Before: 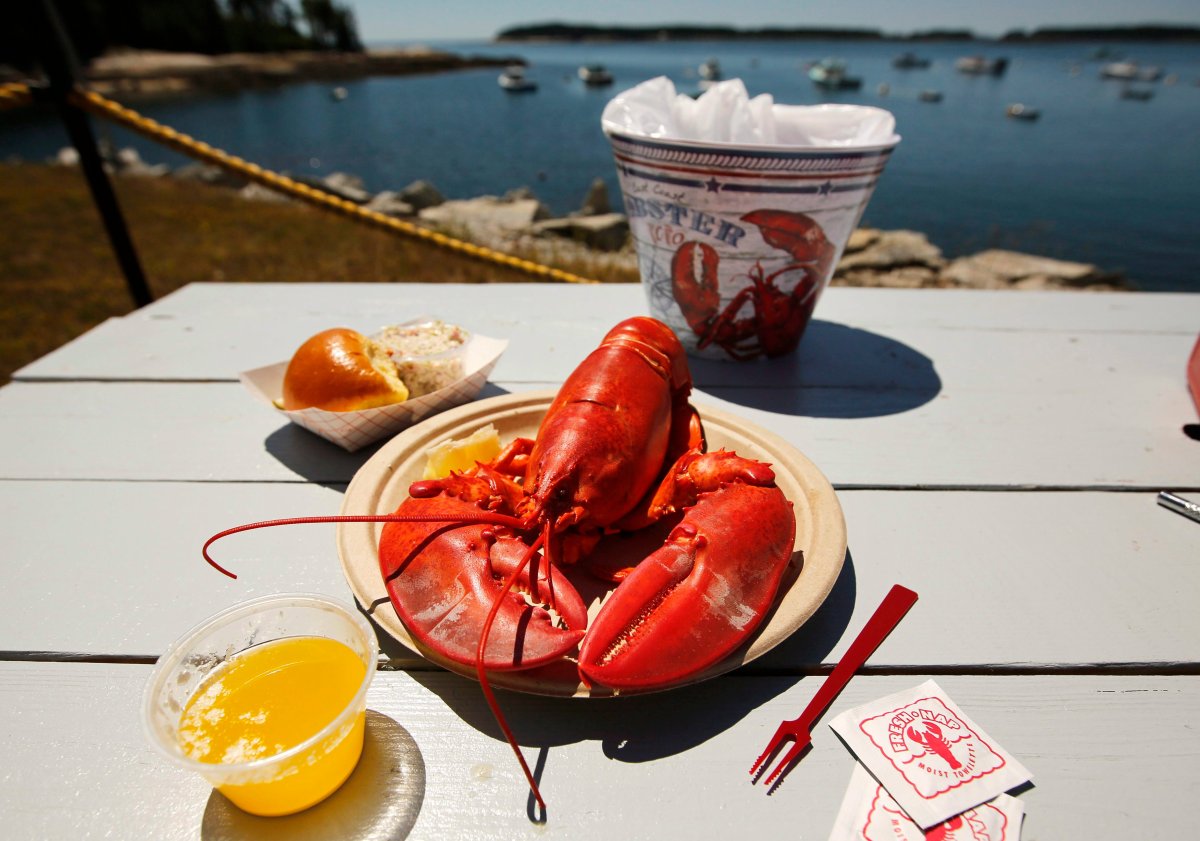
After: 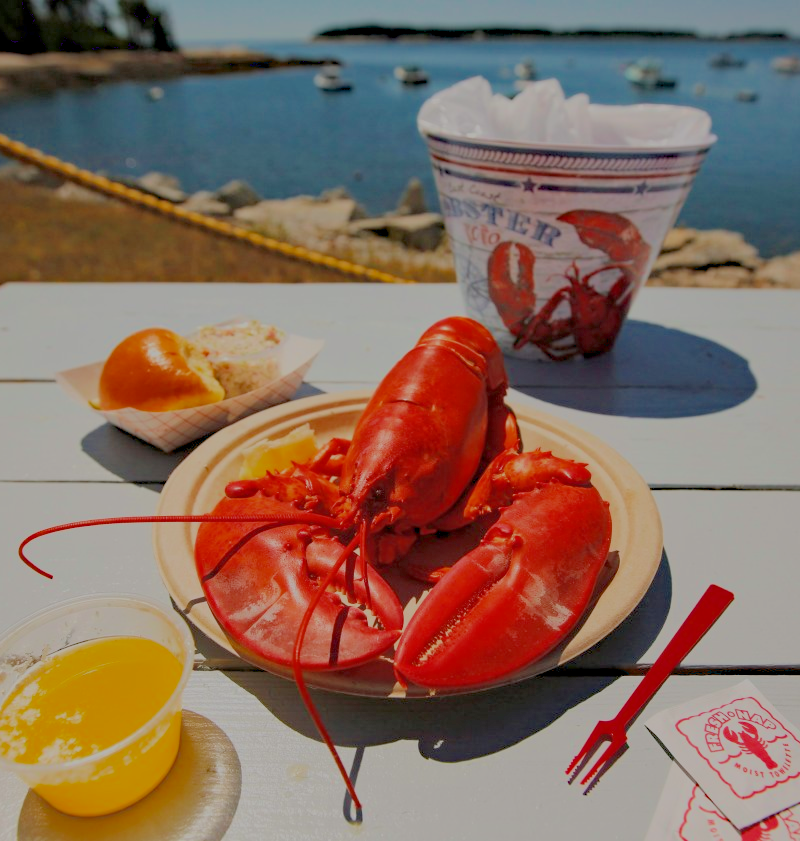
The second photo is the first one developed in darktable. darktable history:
filmic rgb: black relative exposure -13.94 EV, white relative exposure 7.98 EV, hardness 3.75, latitude 50.21%, contrast 0.51, color science v6 (2022)
haze removal: compatibility mode true, adaptive false
crop and rotate: left 15.382%, right 17.9%
exposure: black level correction 0.001, exposure 0.499 EV, compensate highlight preservation false
